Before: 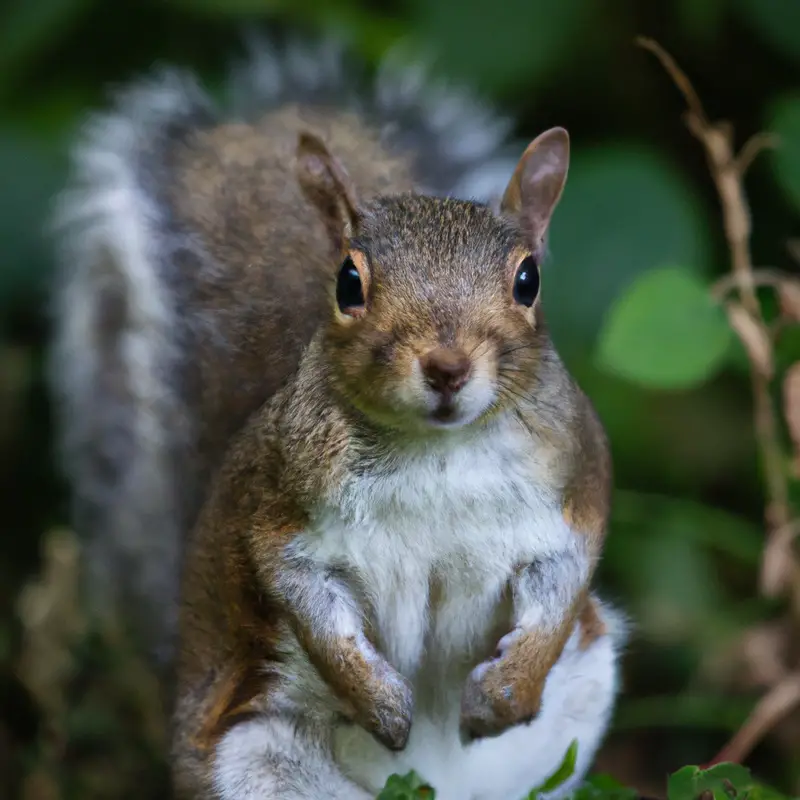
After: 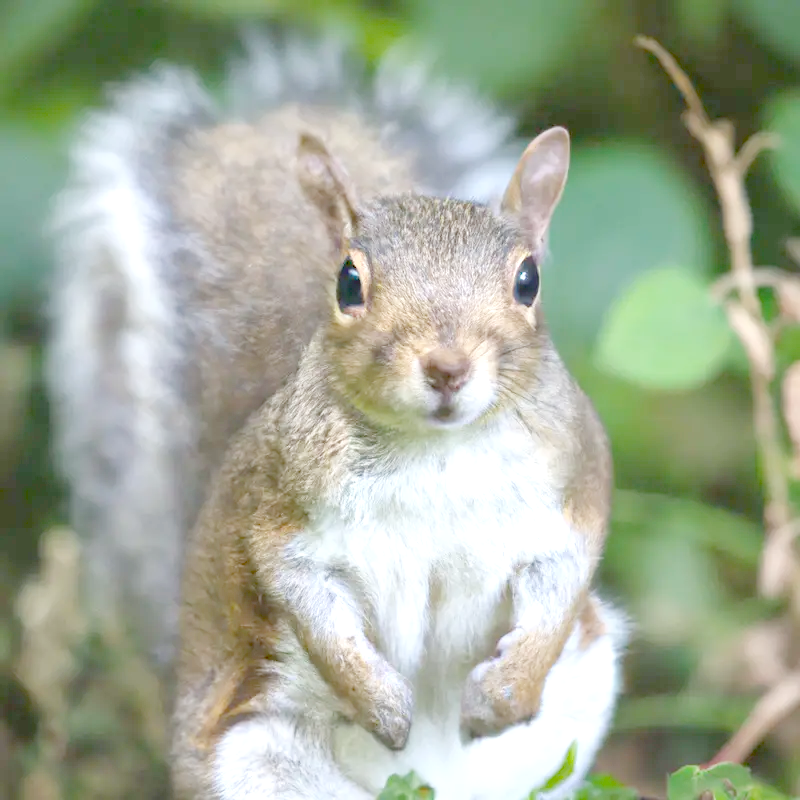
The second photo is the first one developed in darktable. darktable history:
exposure: exposure 0.5 EV
